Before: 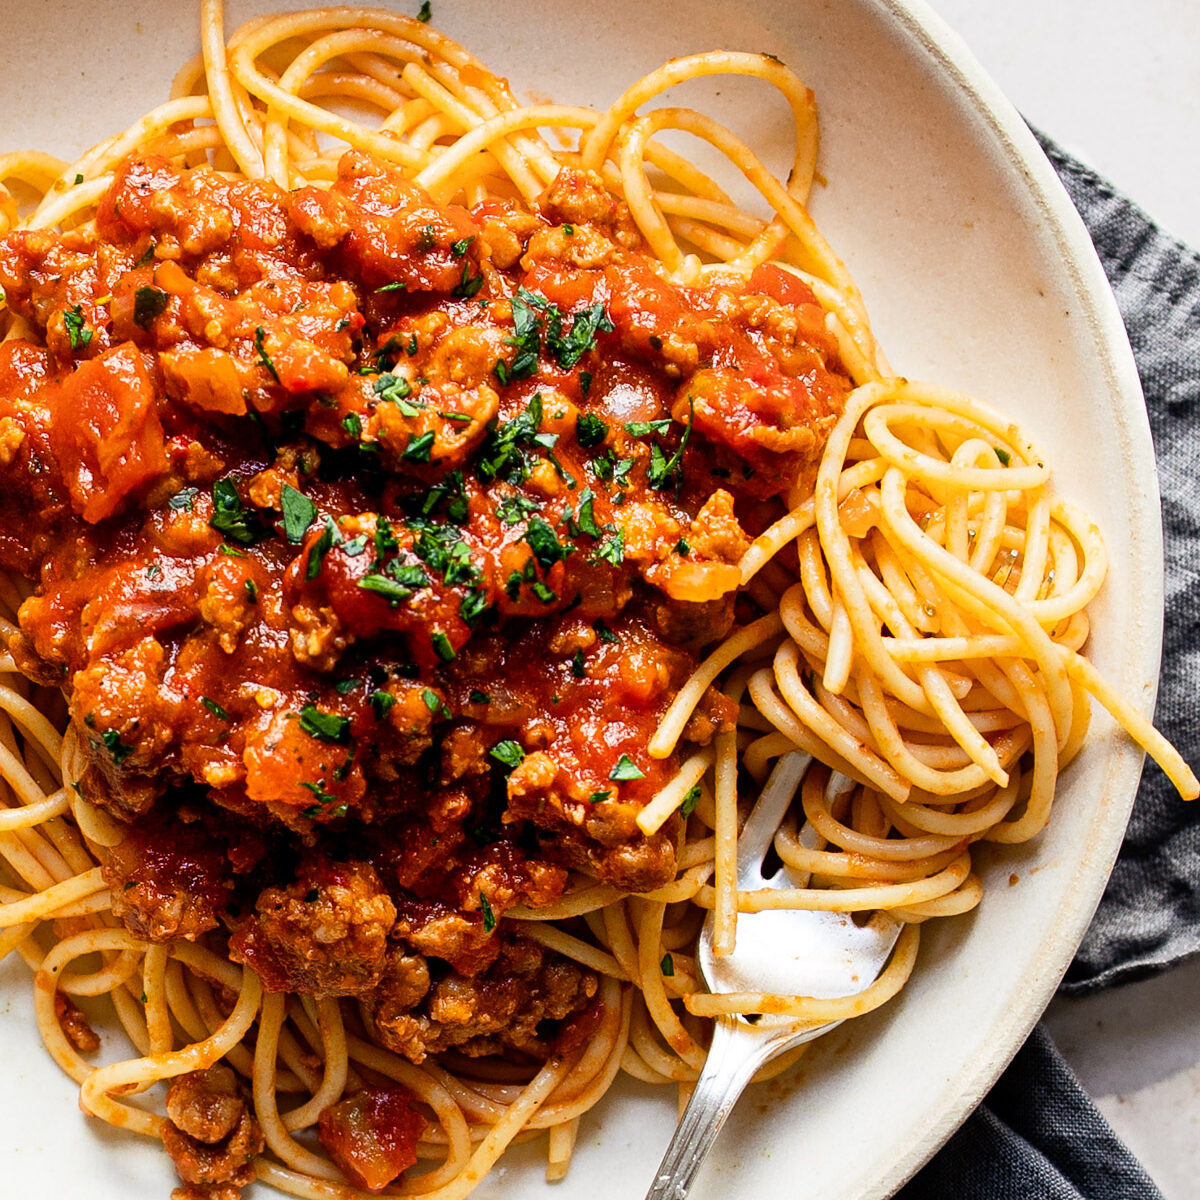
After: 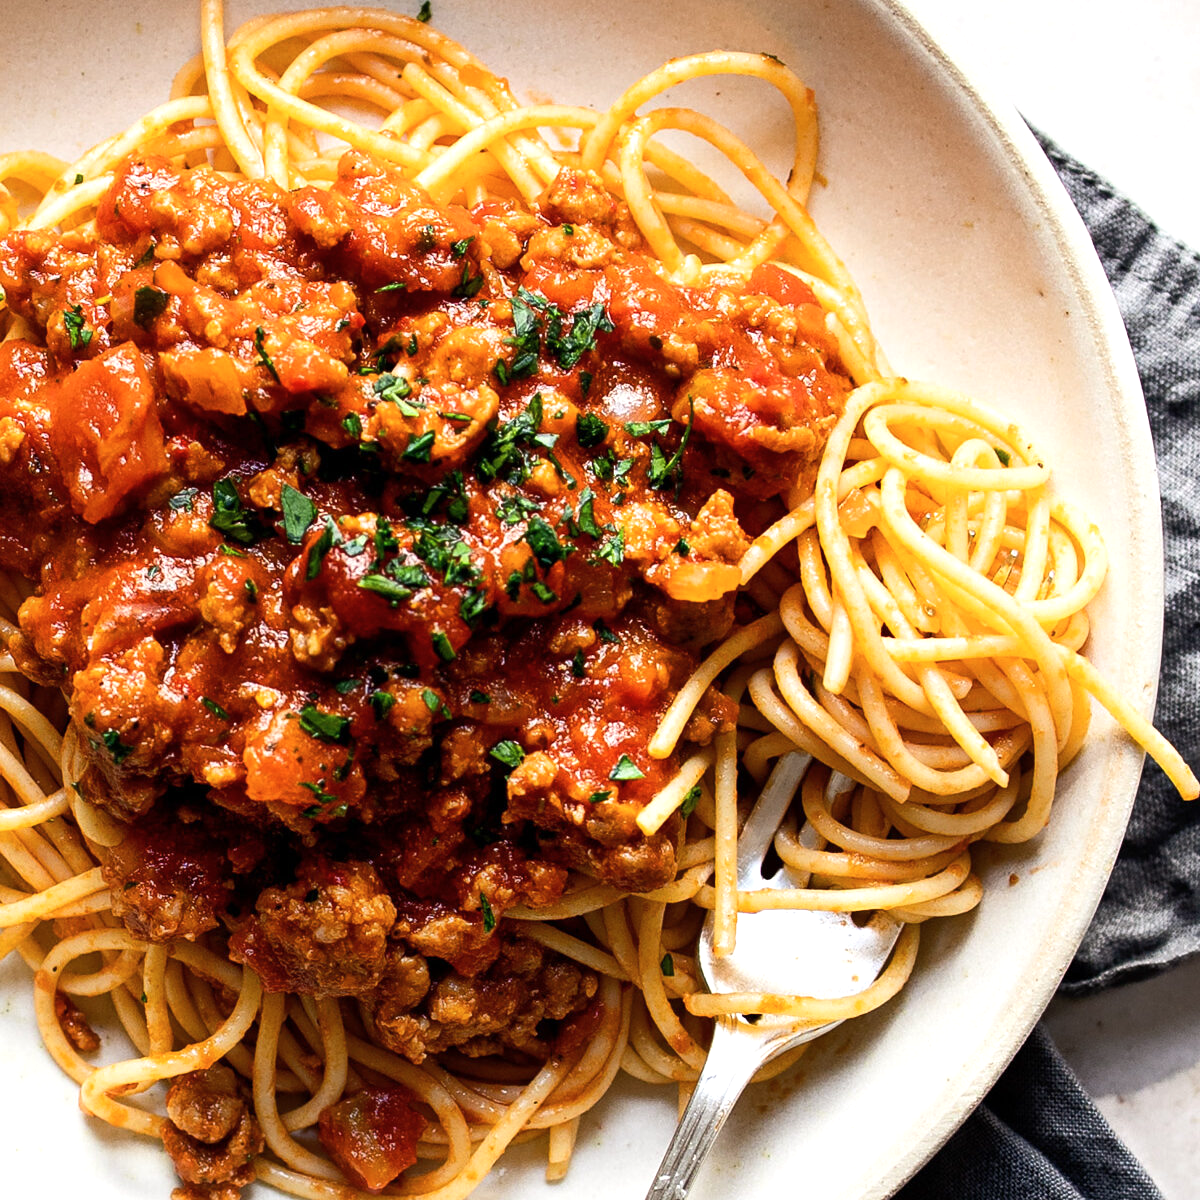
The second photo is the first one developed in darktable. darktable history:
tone equalizer: -8 EV -0.001 EV, -7 EV 0.001 EV, -6 EV -0.002 EV, -5 EV -0.003 EV, -4 EV -0.062 EV, -3 EV -0.222 EV, -2 EV -0.267 EV, -1 EV 0.105 EV, +0 EV 0.303 EV
contrast brightness saturation: saturation -0.05
